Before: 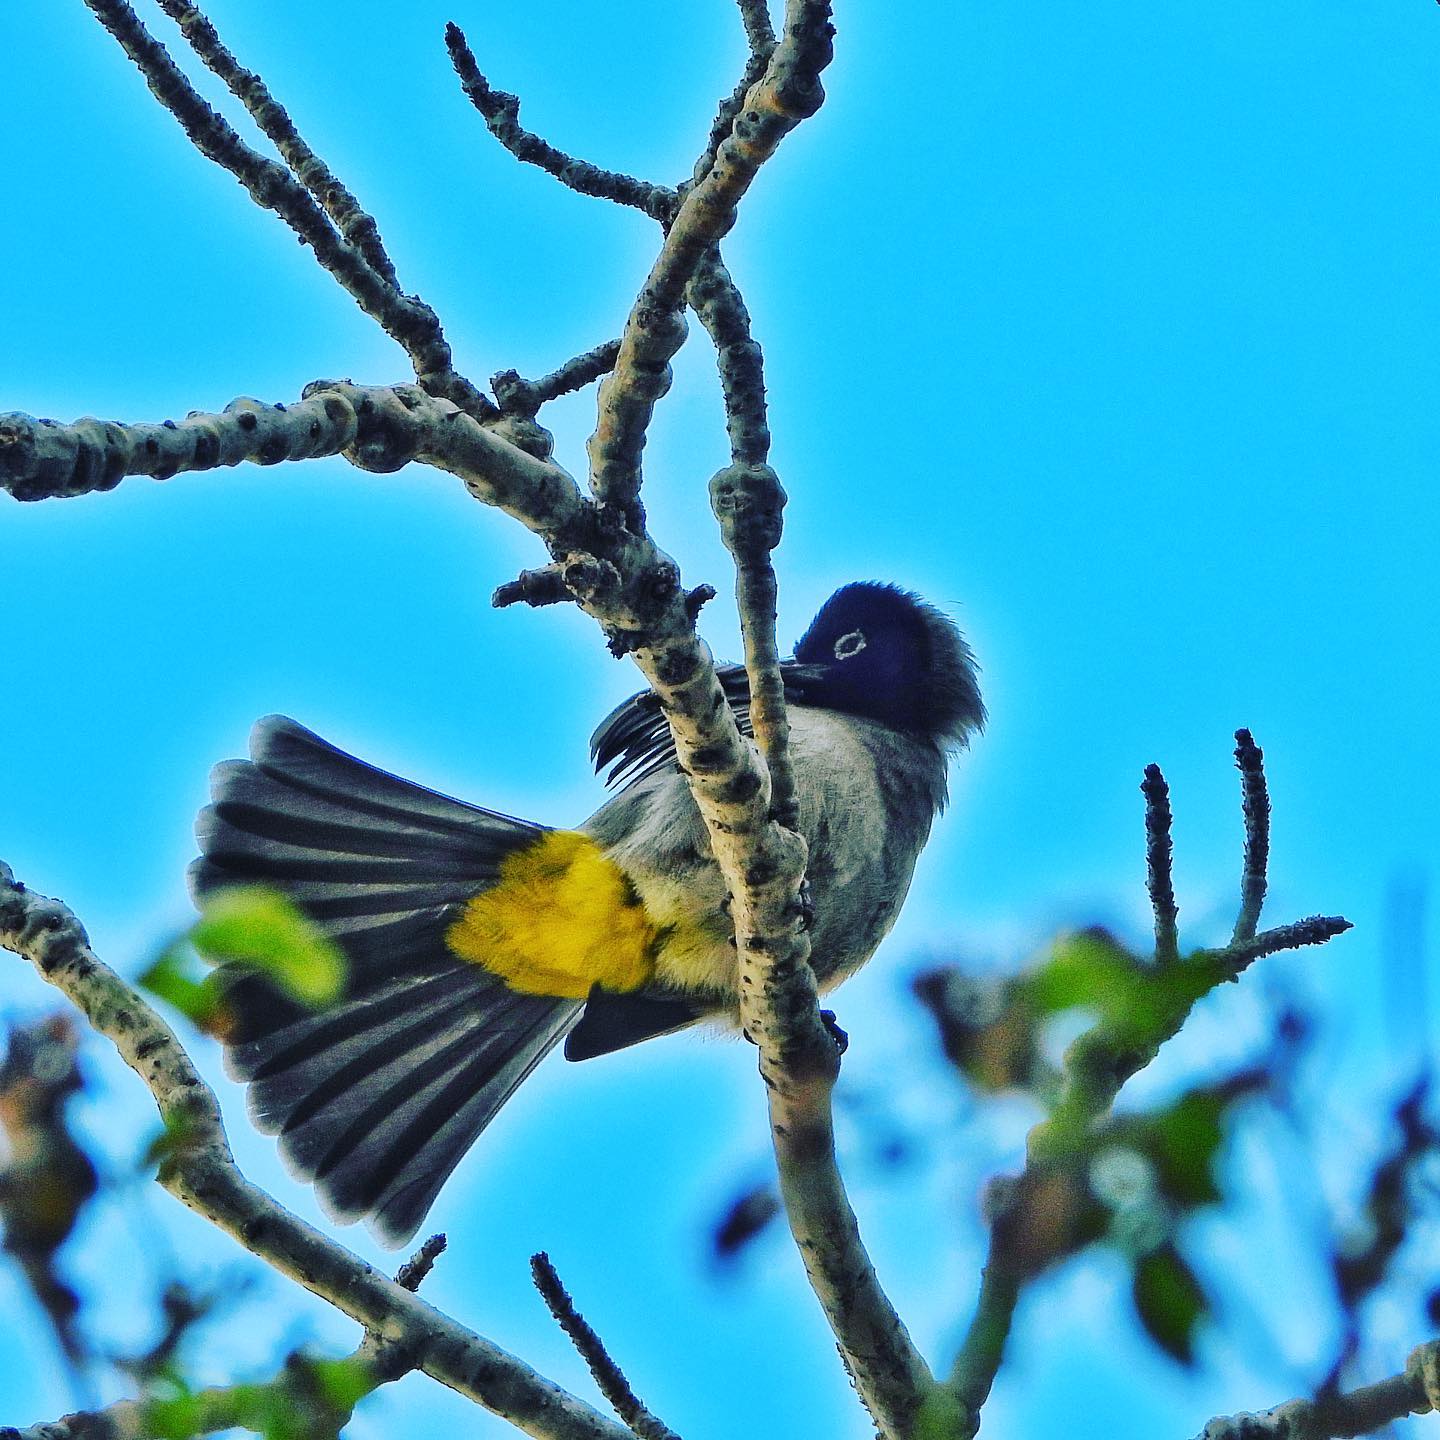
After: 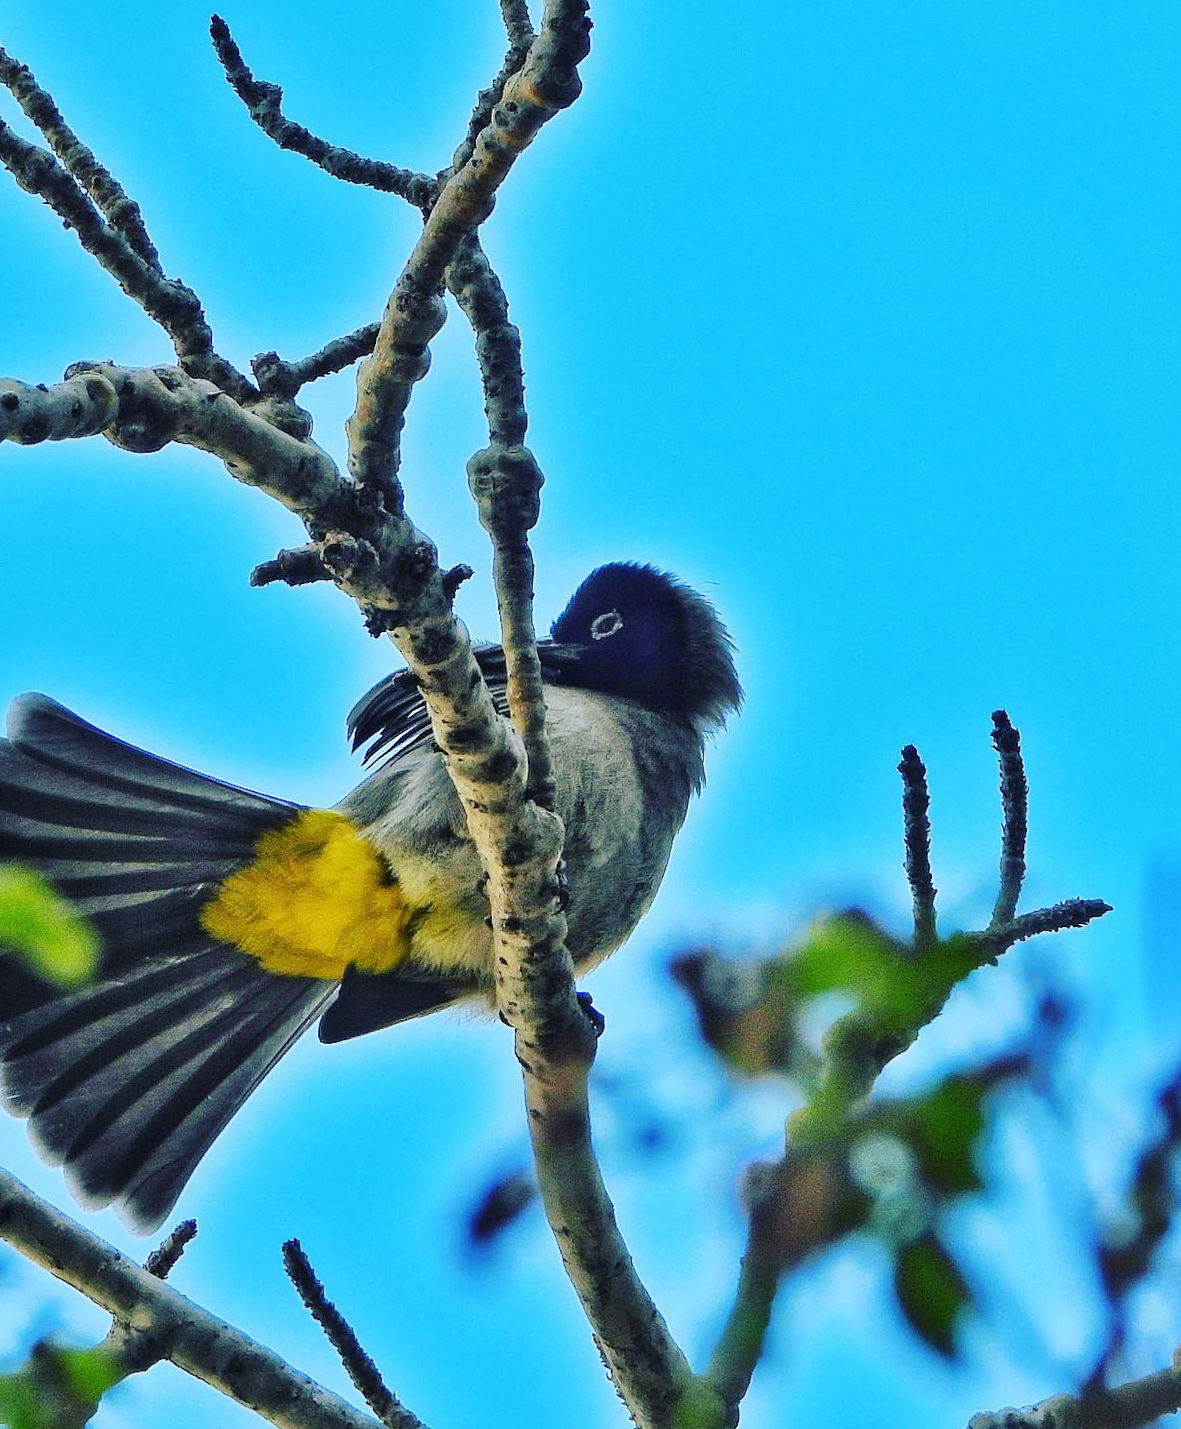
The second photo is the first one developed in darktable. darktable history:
grain: coarseness 0.81 ISO, strength 1.34%, mid-tones bias 0%
crop: left 16.145%
rotate and perspective: rotation 0.226°, lens shift (vertical) -0.042, crop left 0.023, crop right 0.982, crop top 0.006, crop bottom 0.994
